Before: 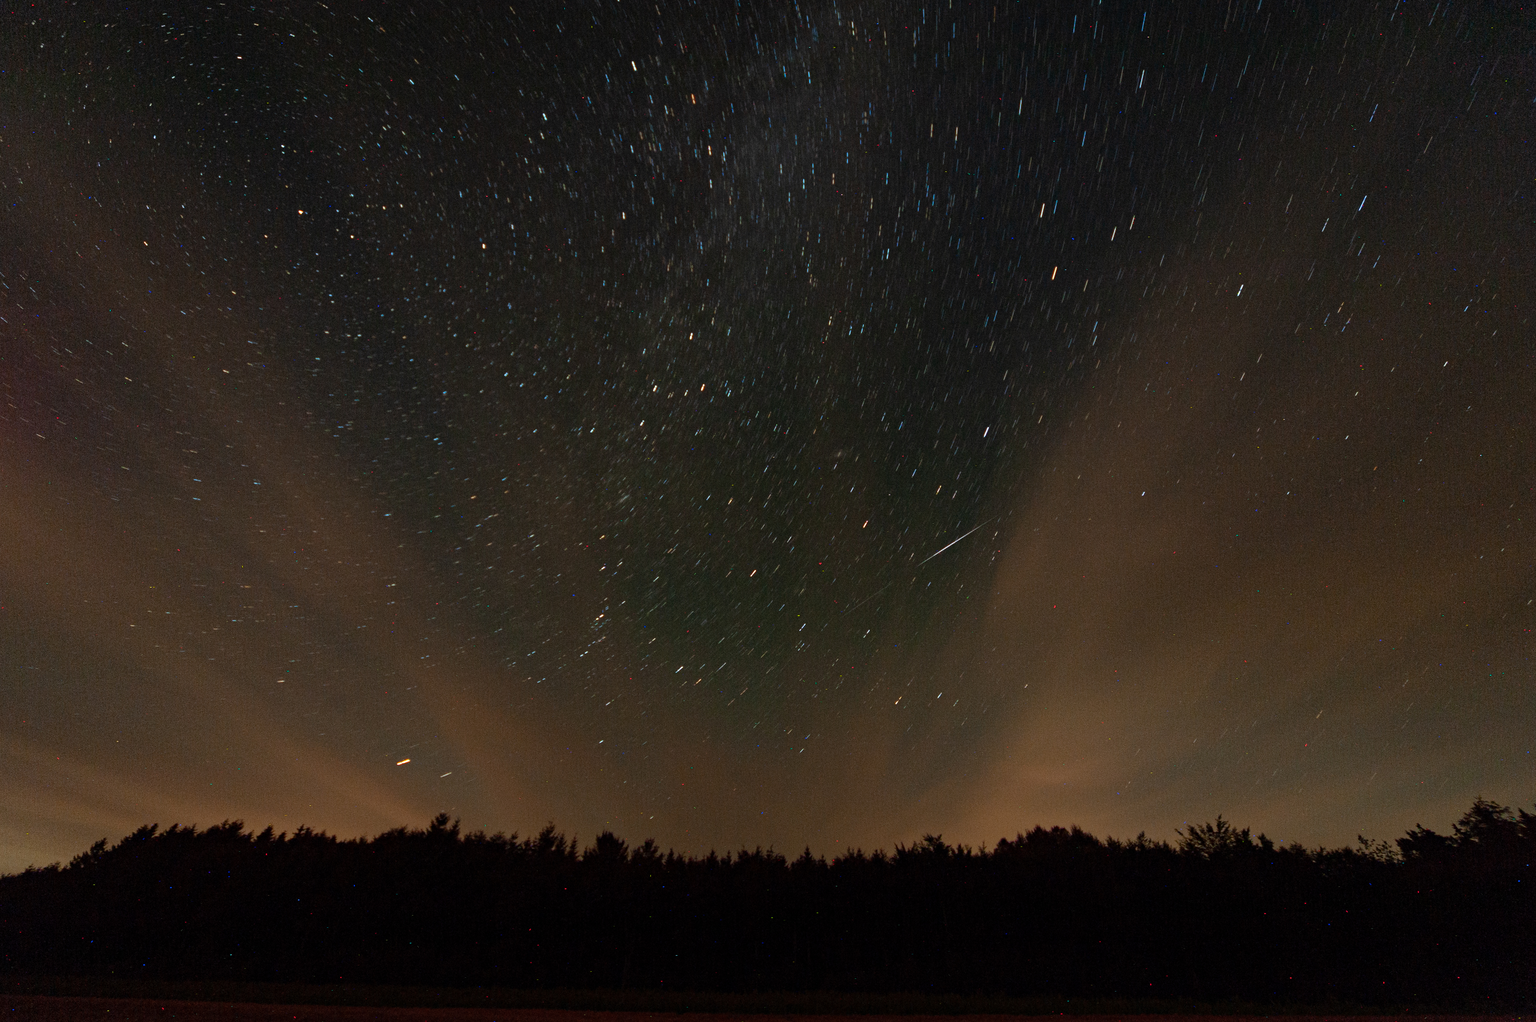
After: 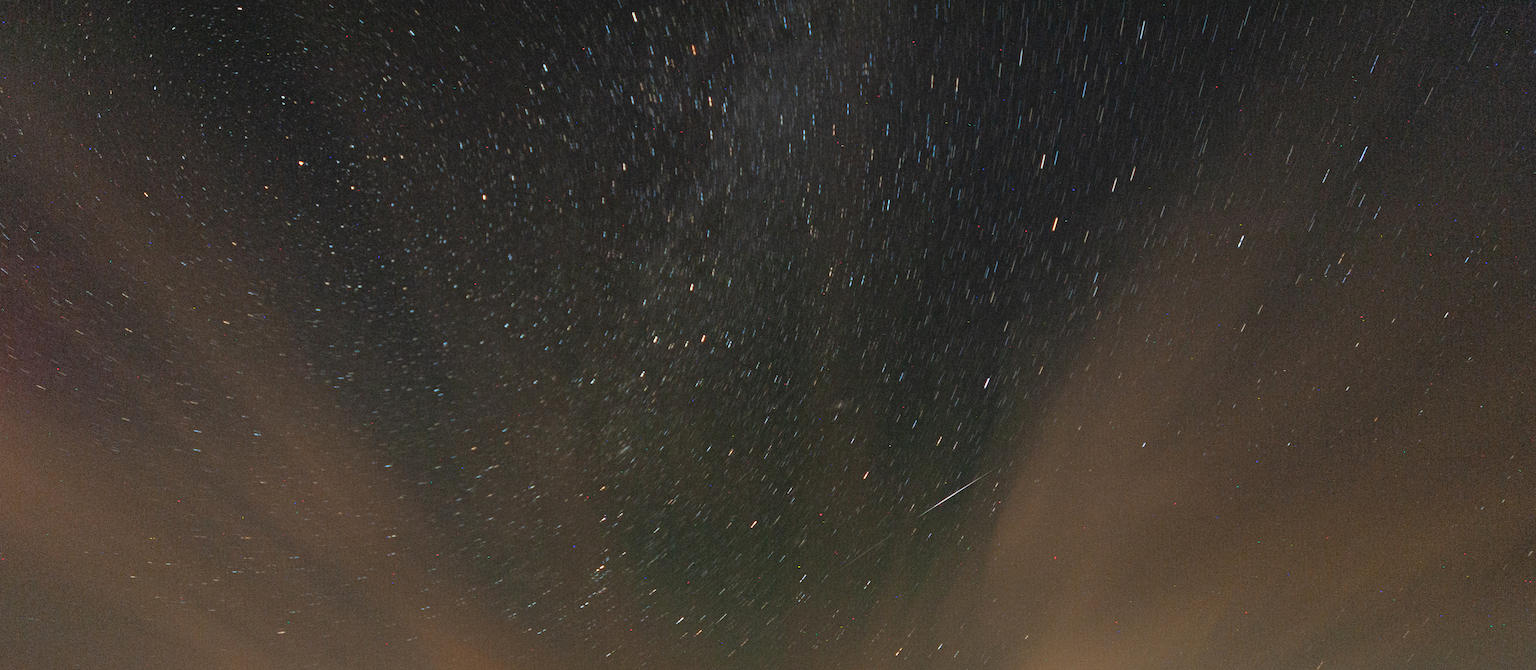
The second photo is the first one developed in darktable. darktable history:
contrast brightness saturation: brightness 0.15
crop and rotate: top 4.848%, bottom 29.503%
